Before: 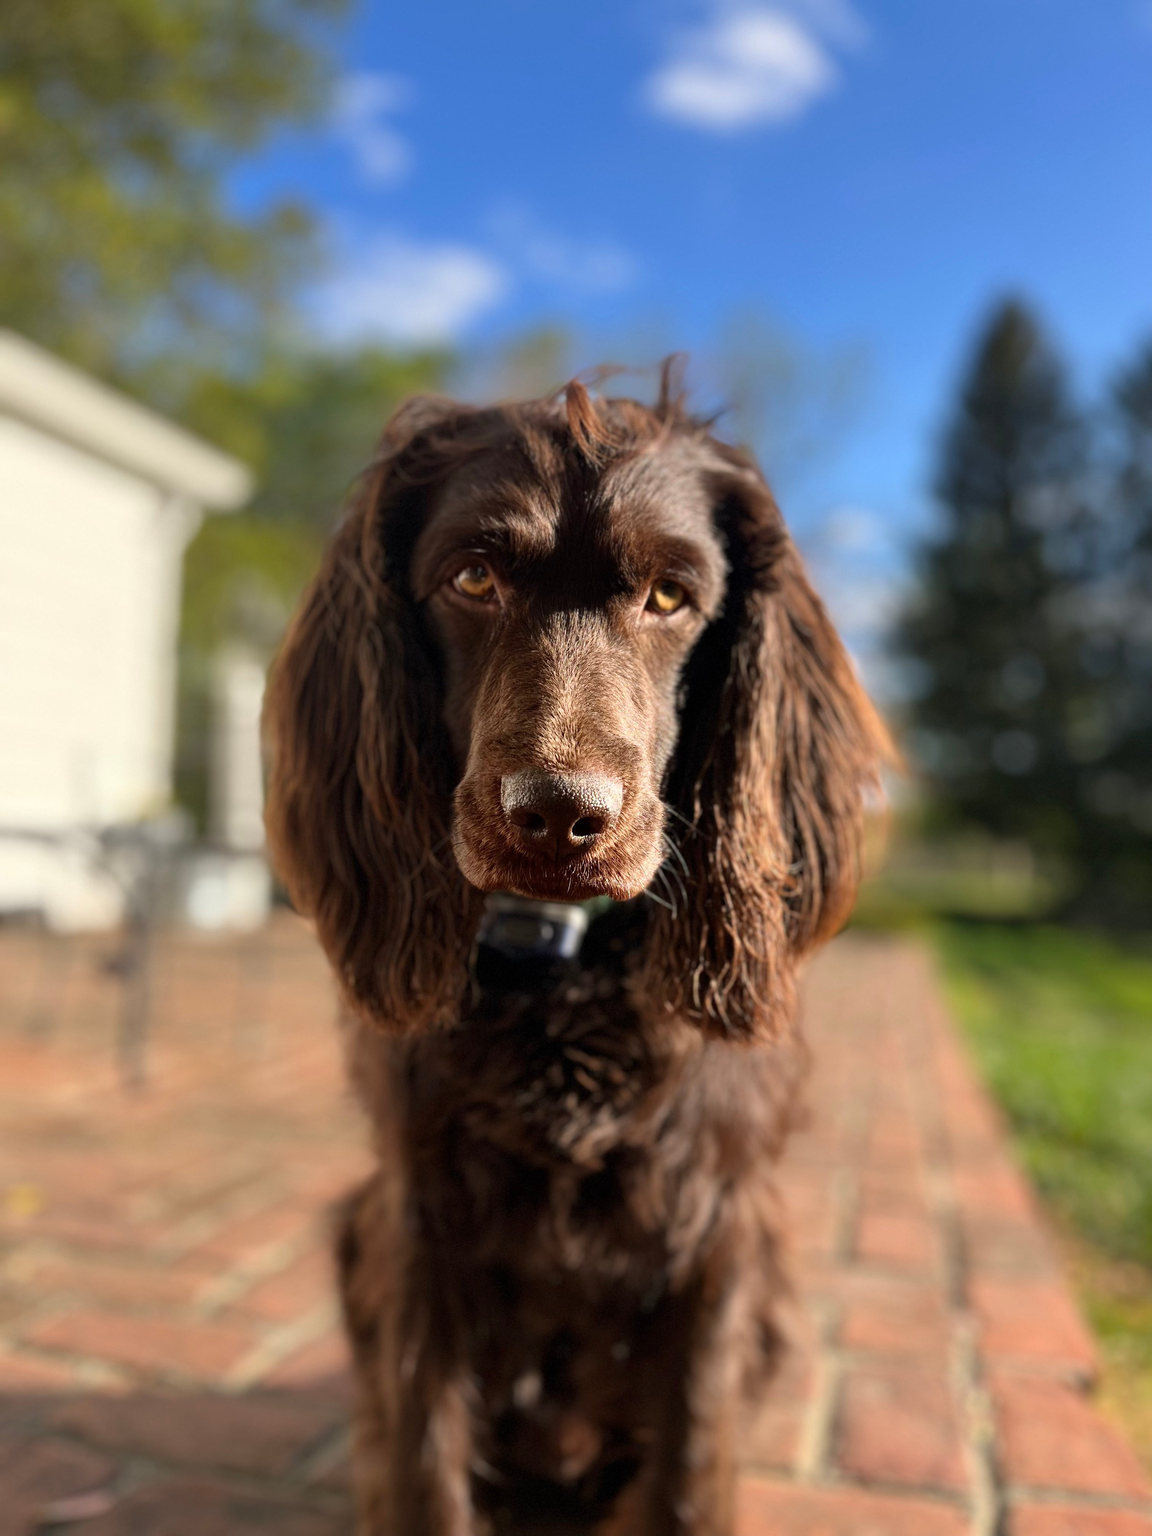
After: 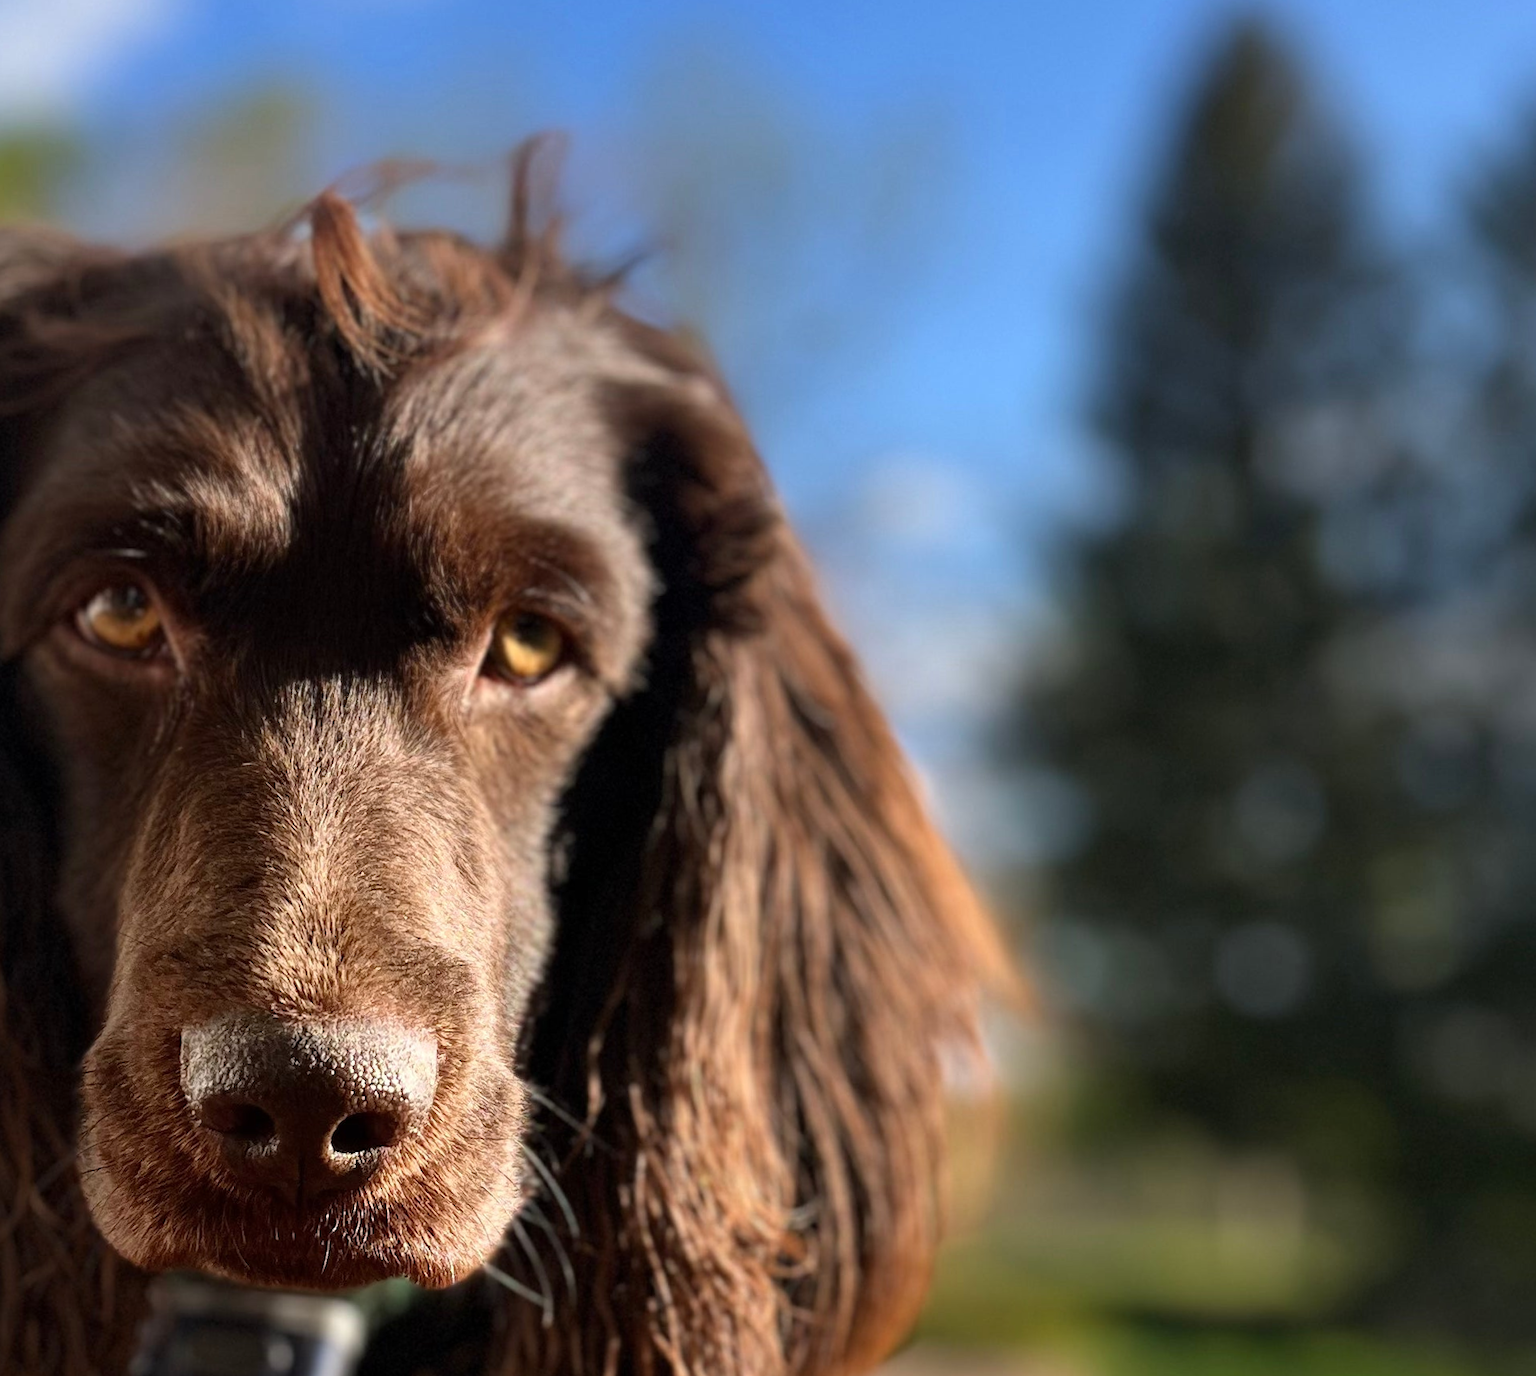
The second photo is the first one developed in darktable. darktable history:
rotate and perspective: rotation -0.45°, automatic cropping original format, crop left 0.008, crop right 0.992, crop top 0.012, crop bottom 0.988
crop: left 36.005%, top 18.293%, right 0.31%, bottom 38.444%
